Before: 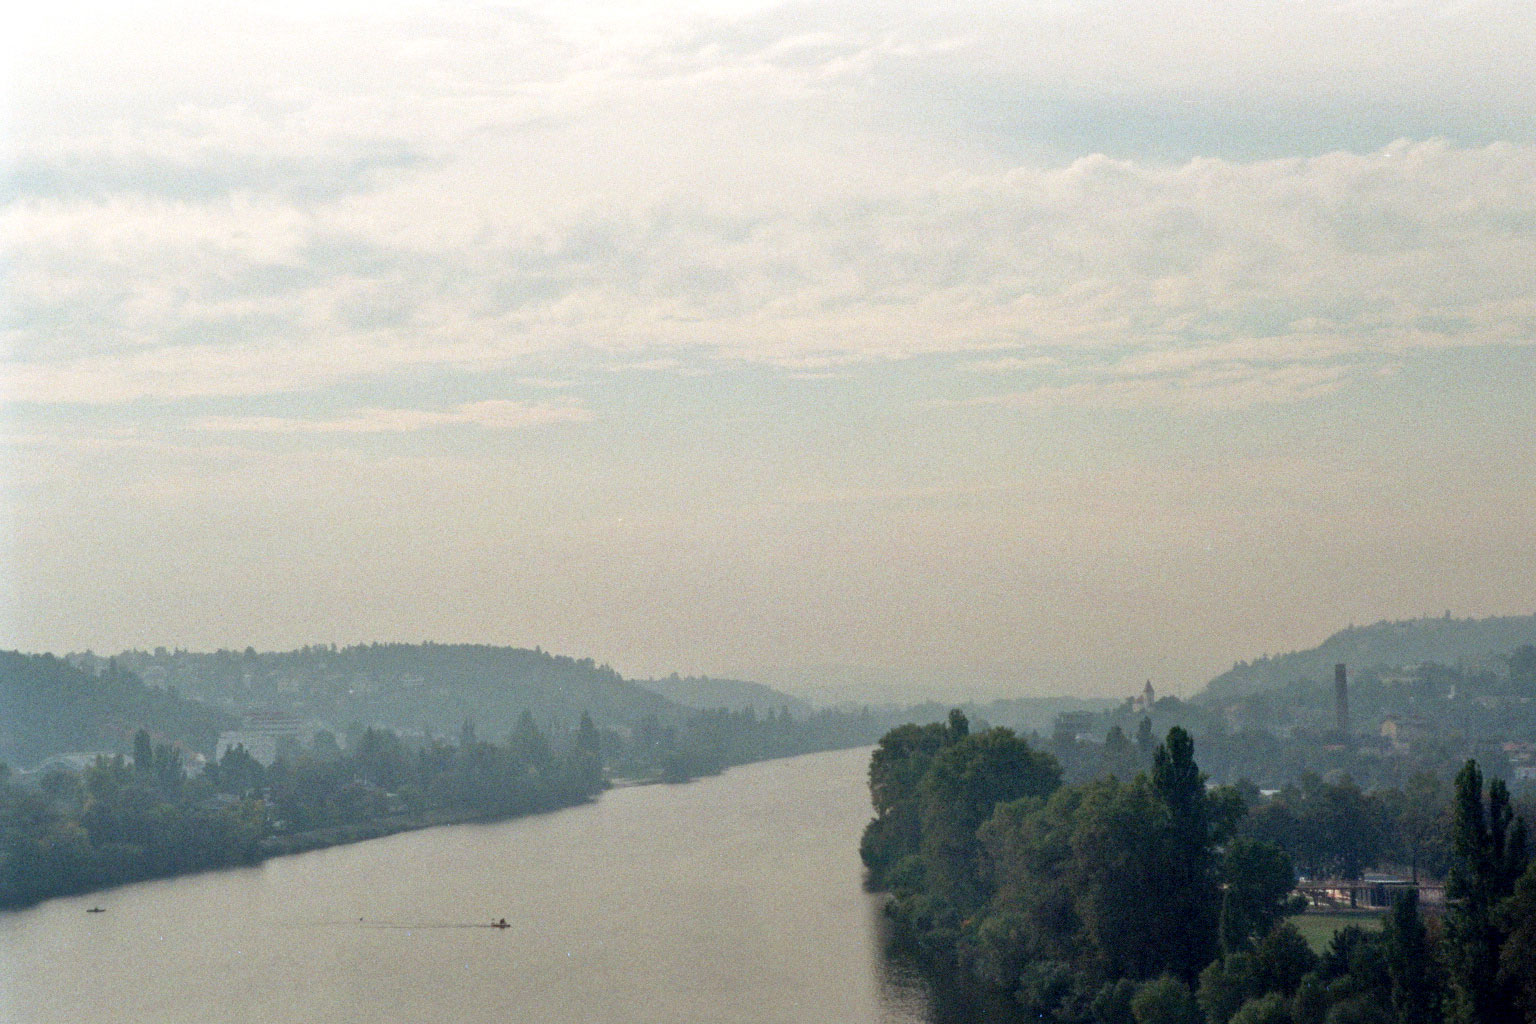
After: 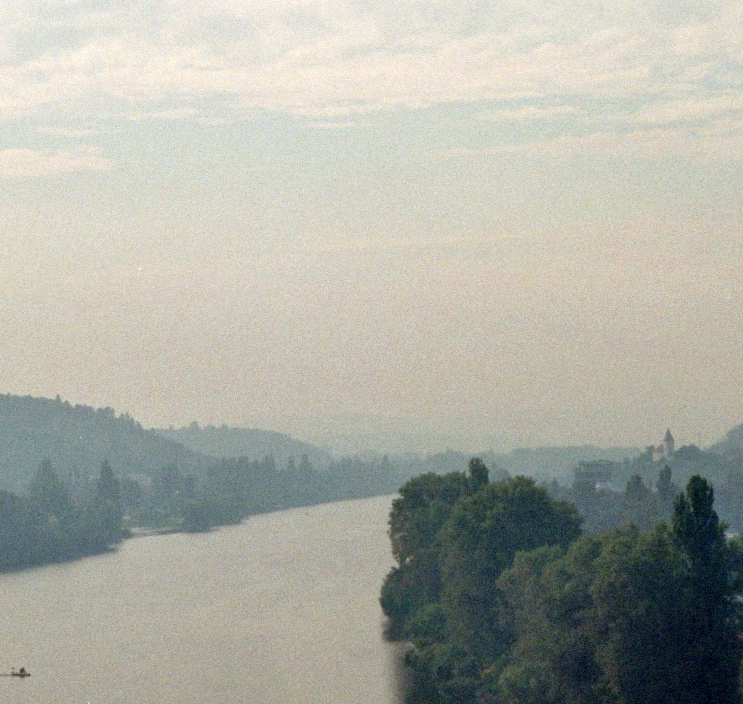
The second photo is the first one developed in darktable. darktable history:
exposure: exposure 0.163 EV, compensate highlight preservation false
crop: left 31.313%, top 24.604%, right 20.269%, bottom 6.568%
